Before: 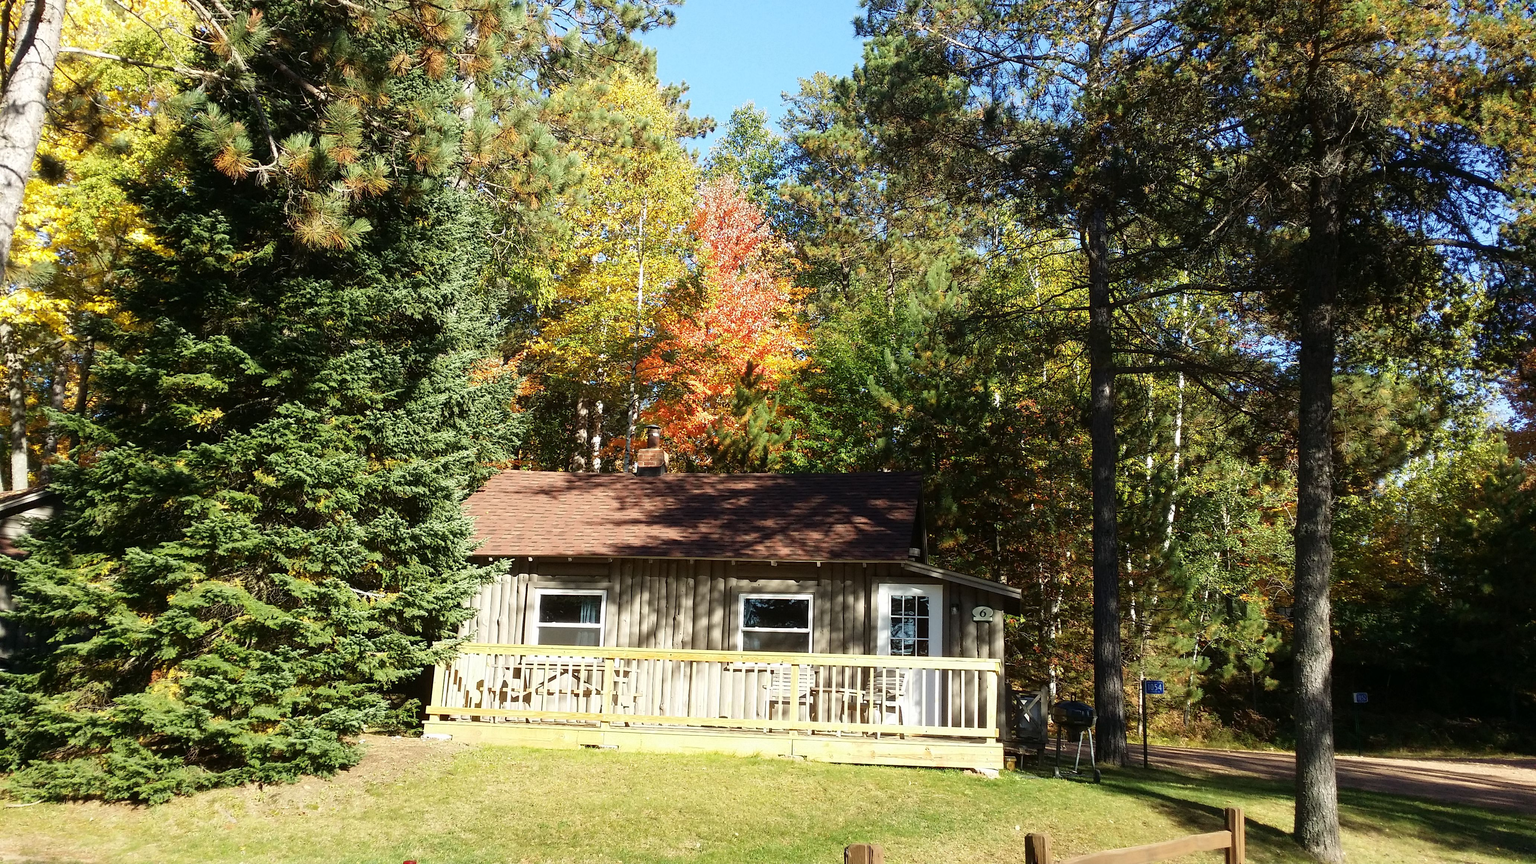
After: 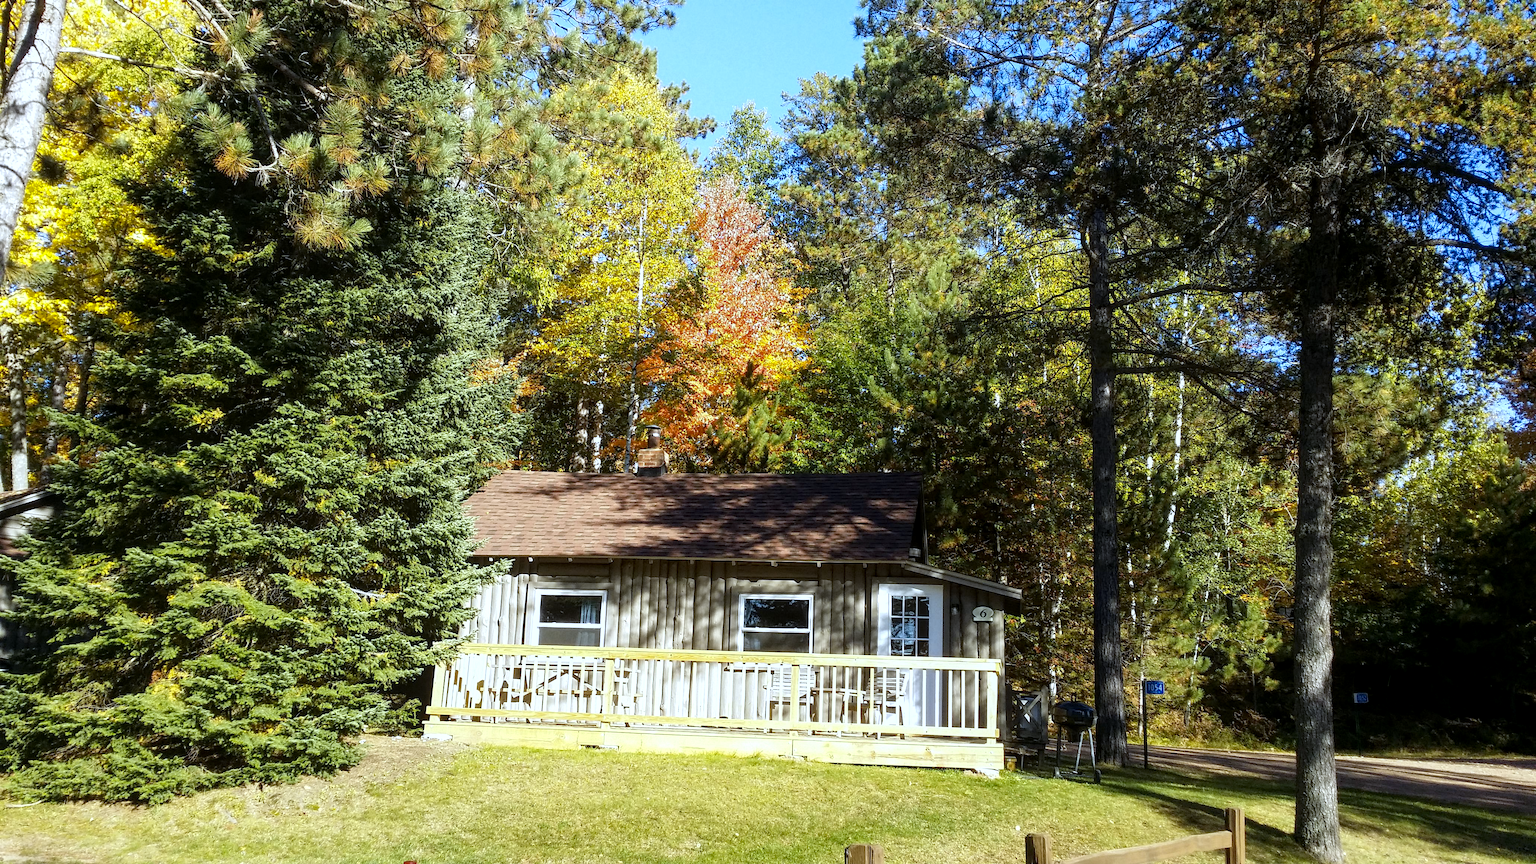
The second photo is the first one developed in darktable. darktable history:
white balance: red 0.924, blue 1.095
color contrast: green-magenta contrast 0.85, blue-yellow contrast 1.25, unbound 0
local contrast: highlights 99%, shadows 86%, detail 160%, midtone range 0.2
